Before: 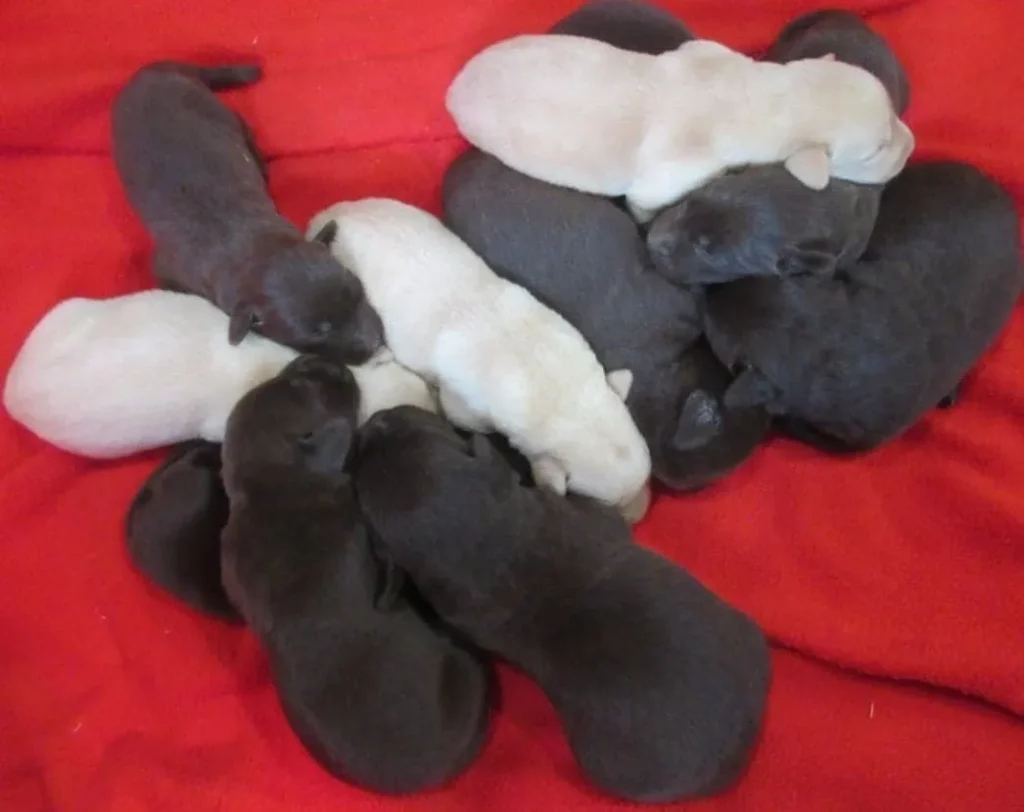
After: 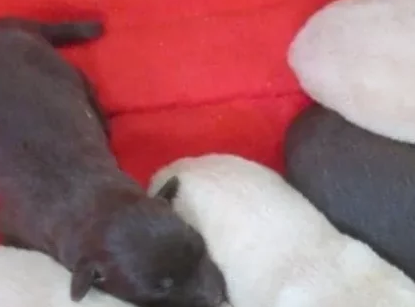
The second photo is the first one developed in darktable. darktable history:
shadows and highlights: low approximation 0.01, soften with gaussian
crop: left 15.452%, top 5.459%, right 43.956%, bottom 56.62%
